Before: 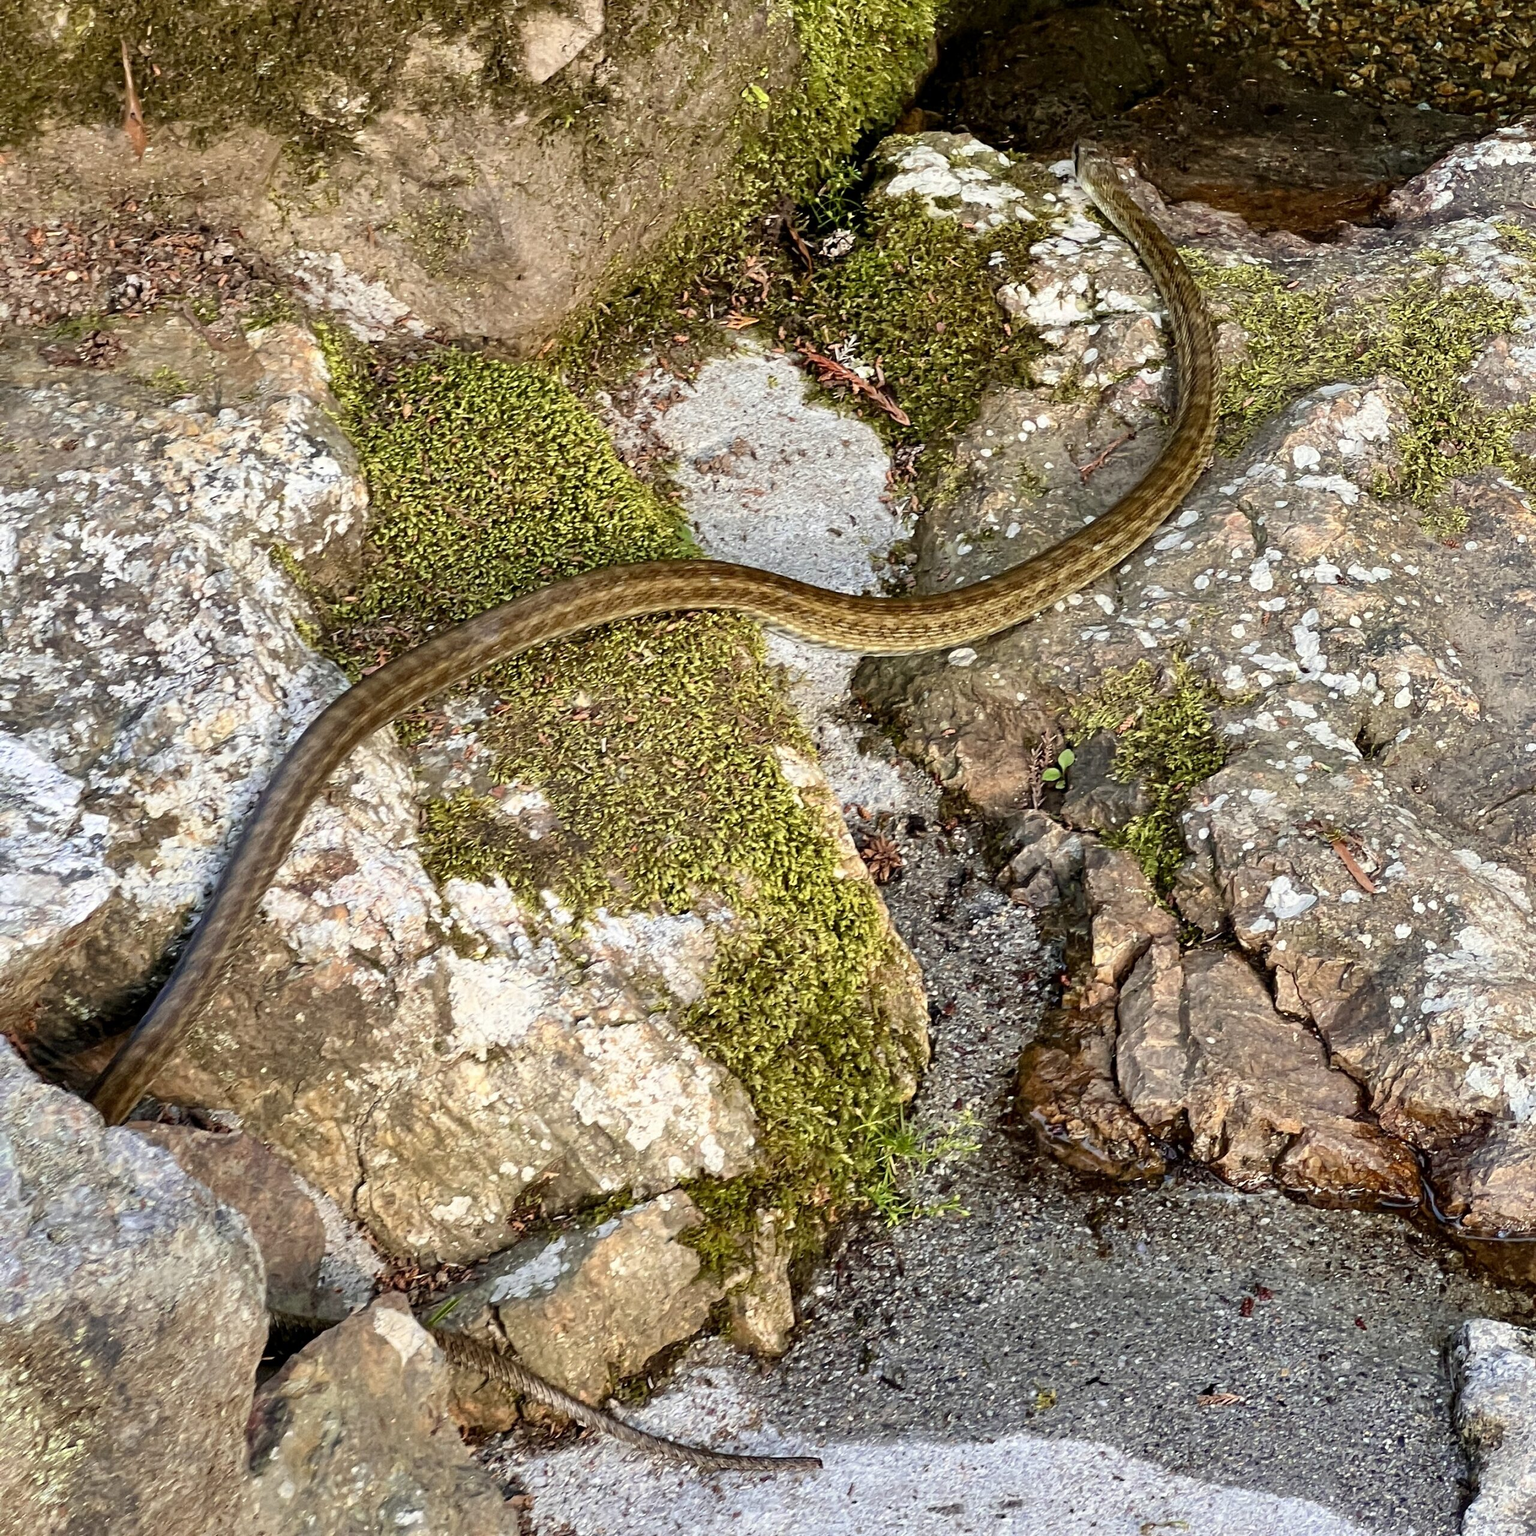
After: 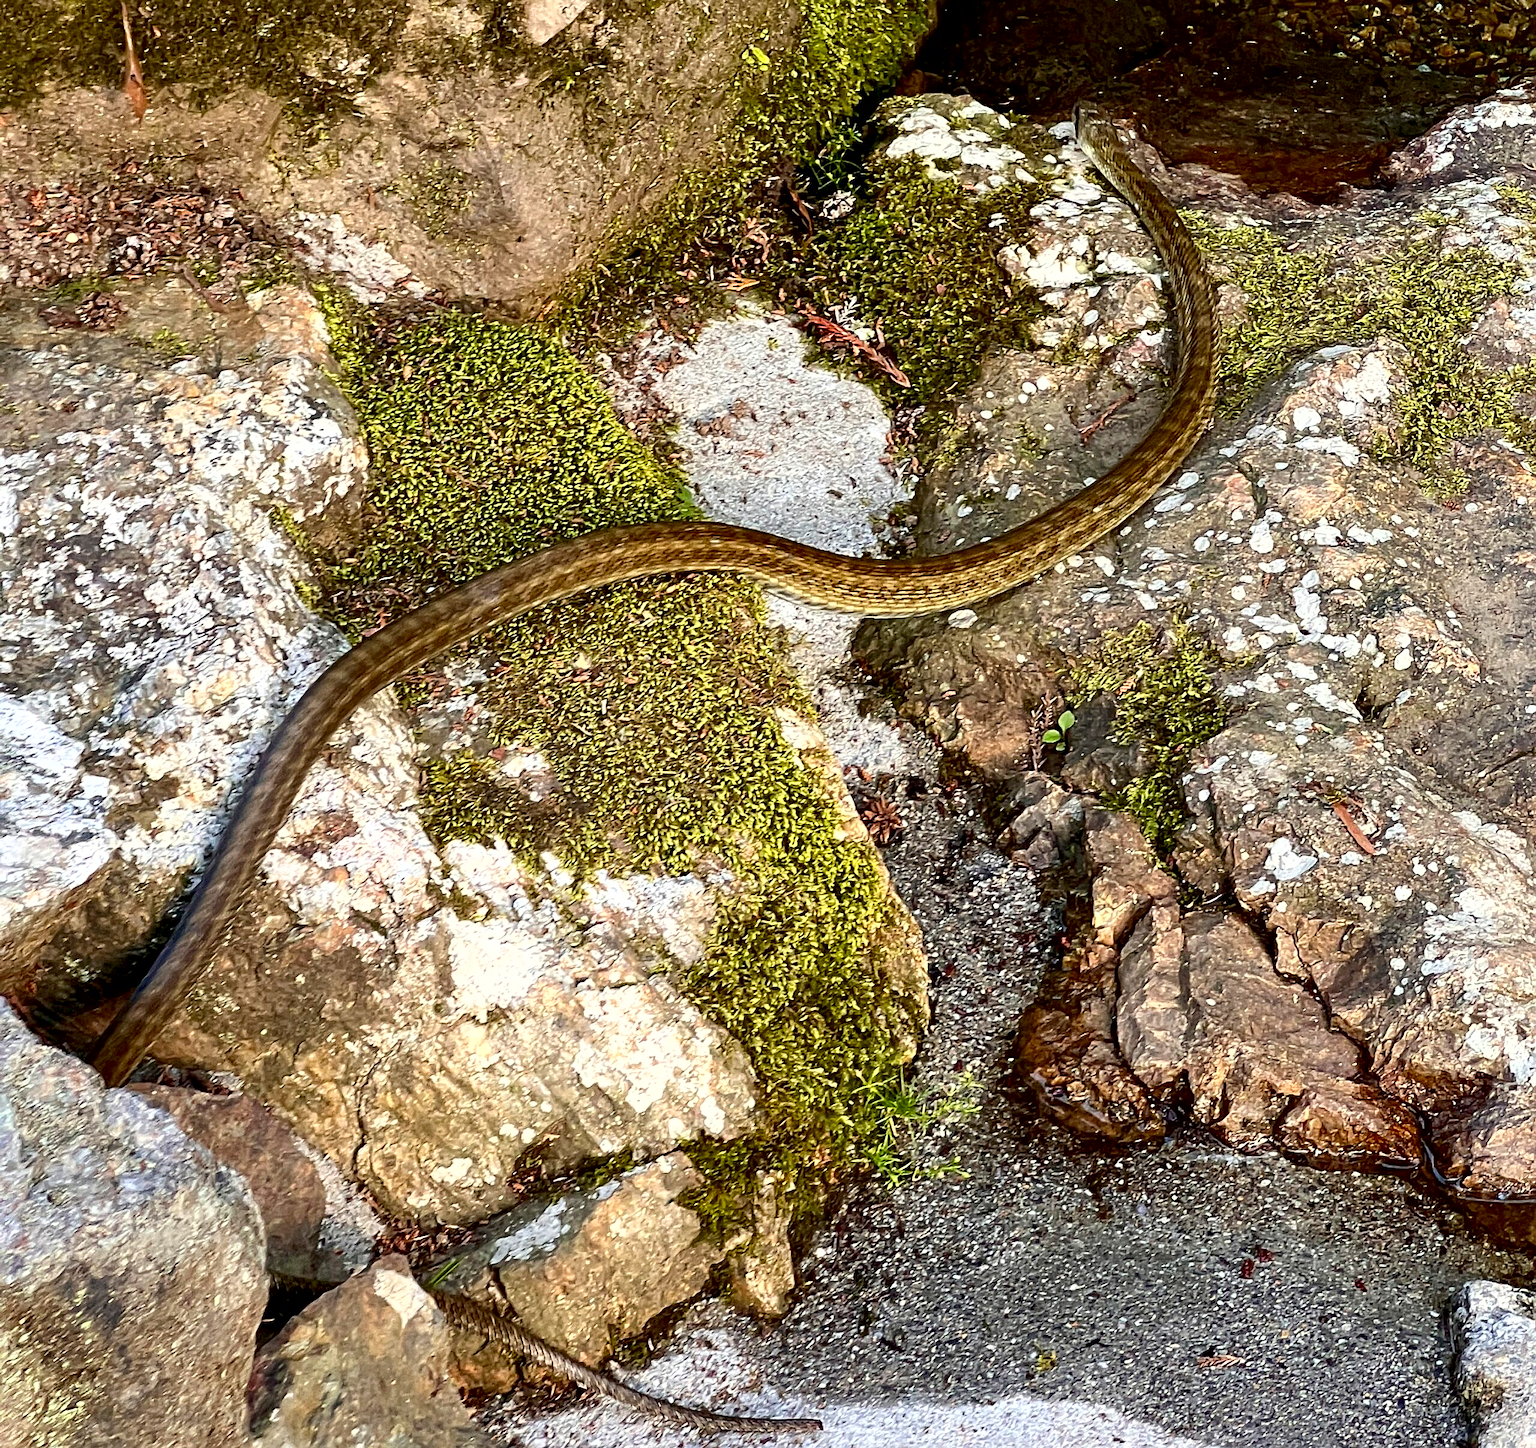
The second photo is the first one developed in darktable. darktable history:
crop and rotate: top 2.533%, bottom 3.162%
shadows and highlights: shadows -22.58, highlights 47.4, soften with gaussian
contrast brightness saturation: contrast 0.068, brightness -0.13, saturation 0.051
exposure: black level correction 0.005, exposure 0.281 EV, compensate highlight preservation false
sharpen: on, module defaults
